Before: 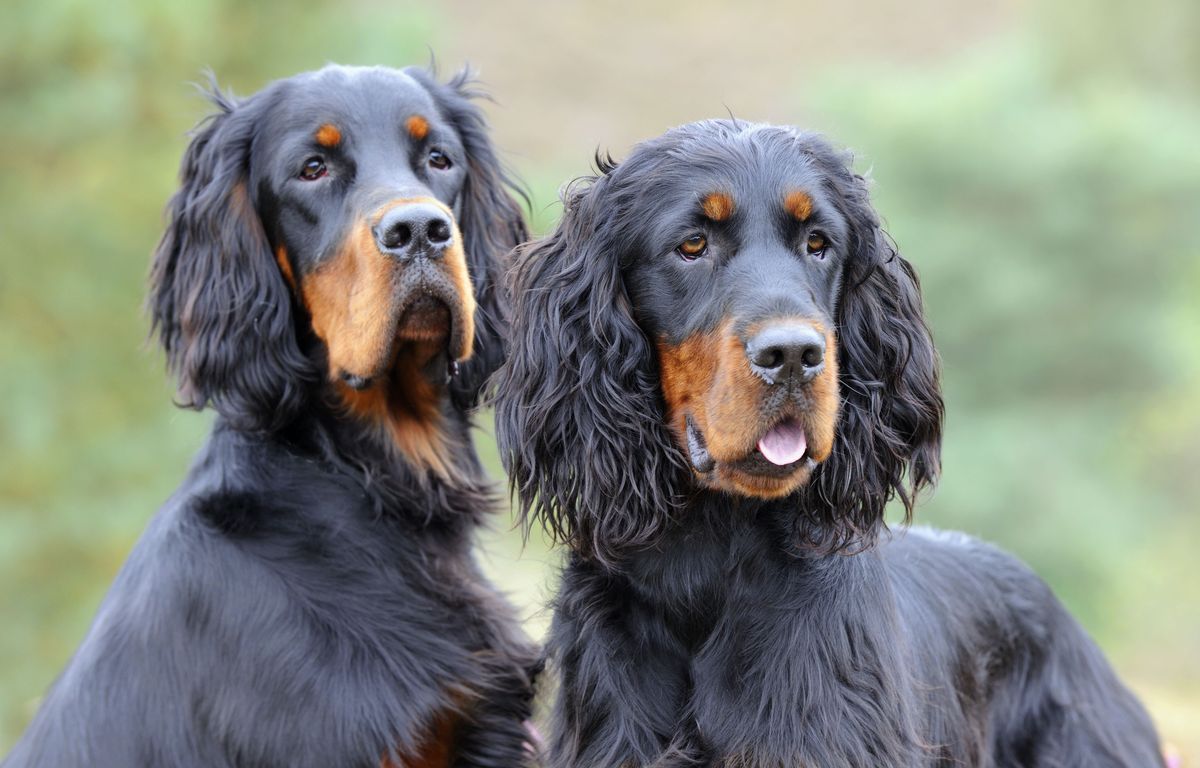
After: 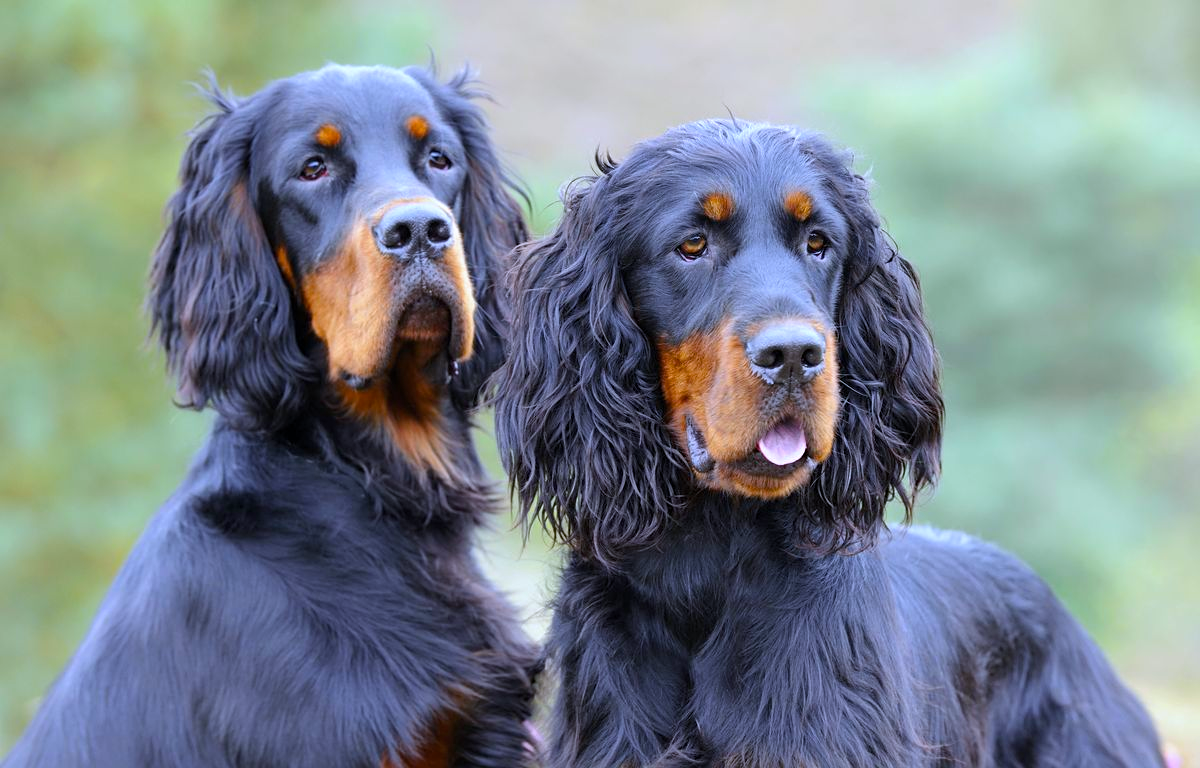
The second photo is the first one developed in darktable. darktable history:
color balance rgb: perceptual saturation grading › global saturation 20%, global vibrance 20%
sharpen: amount 0.2
white balance: red 0.967, blue 1.119, emerald 0.756
